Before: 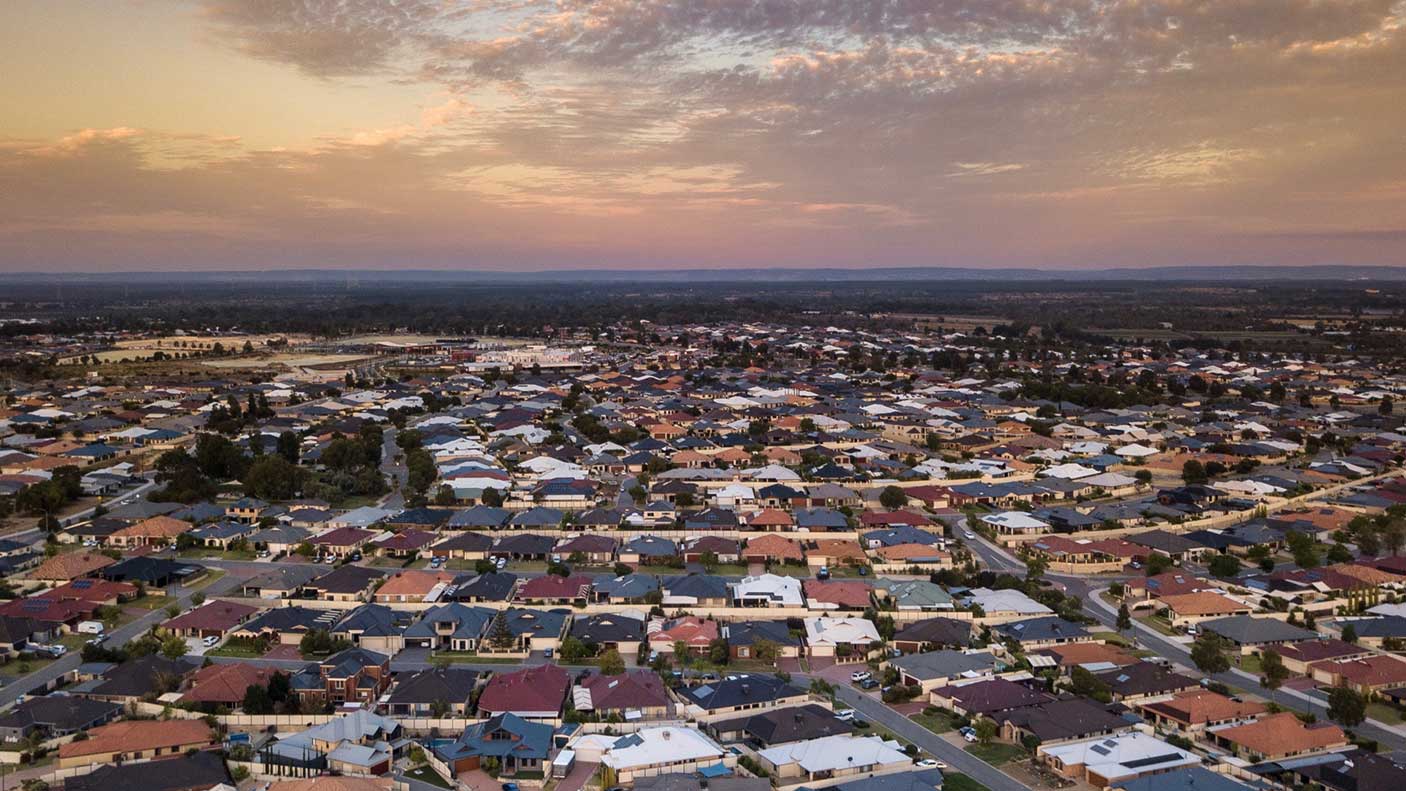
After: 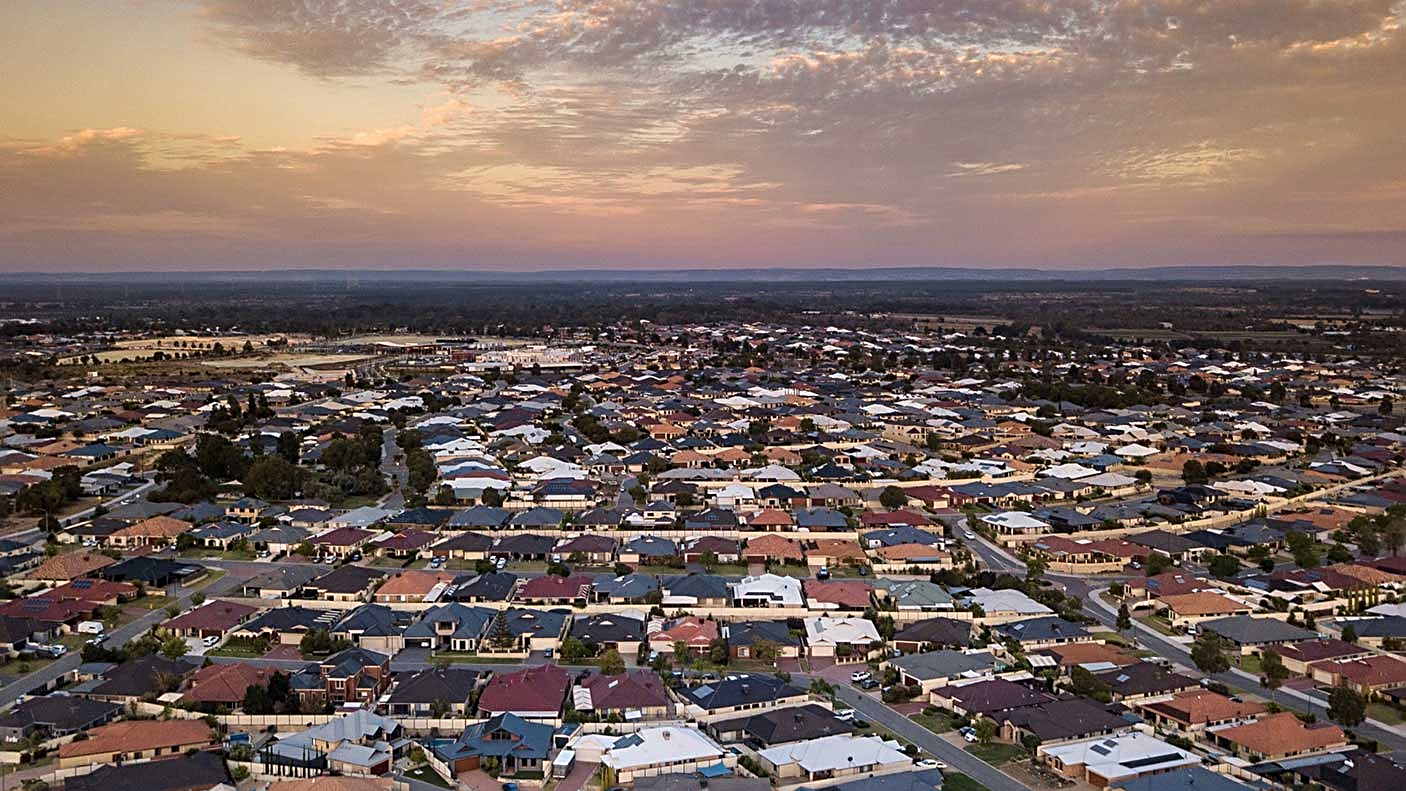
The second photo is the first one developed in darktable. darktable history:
sharpen: radius 2.662, amount 0.661
